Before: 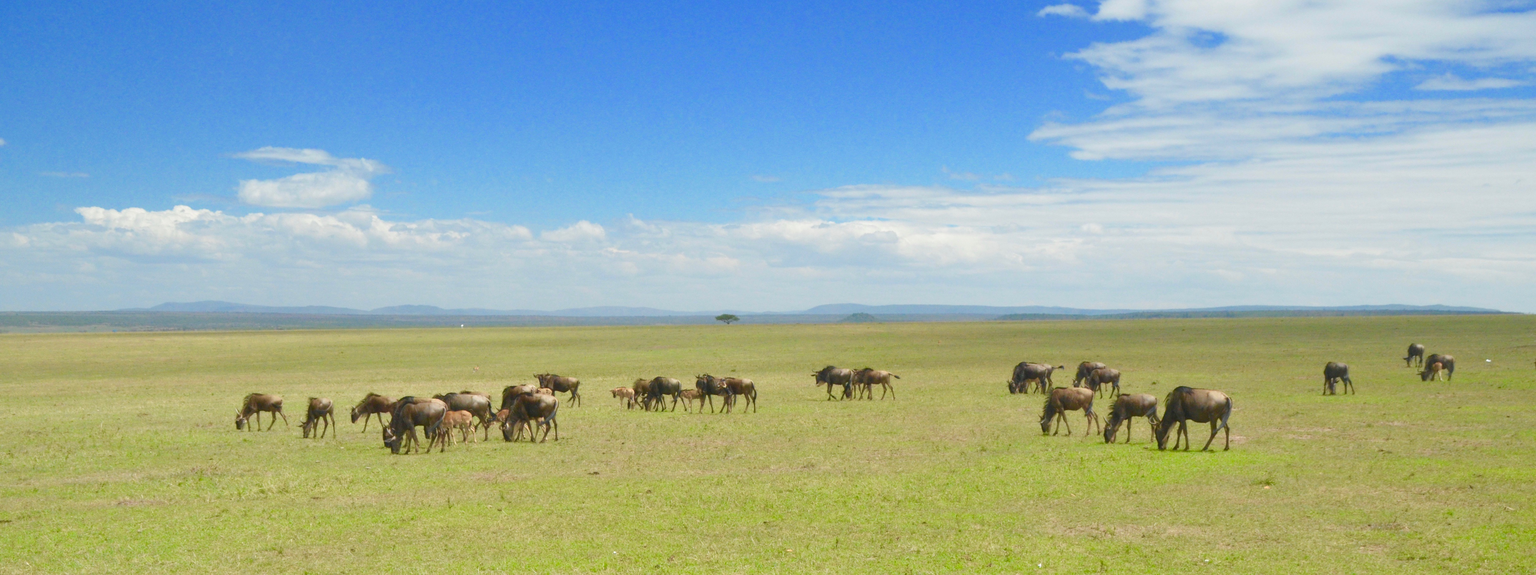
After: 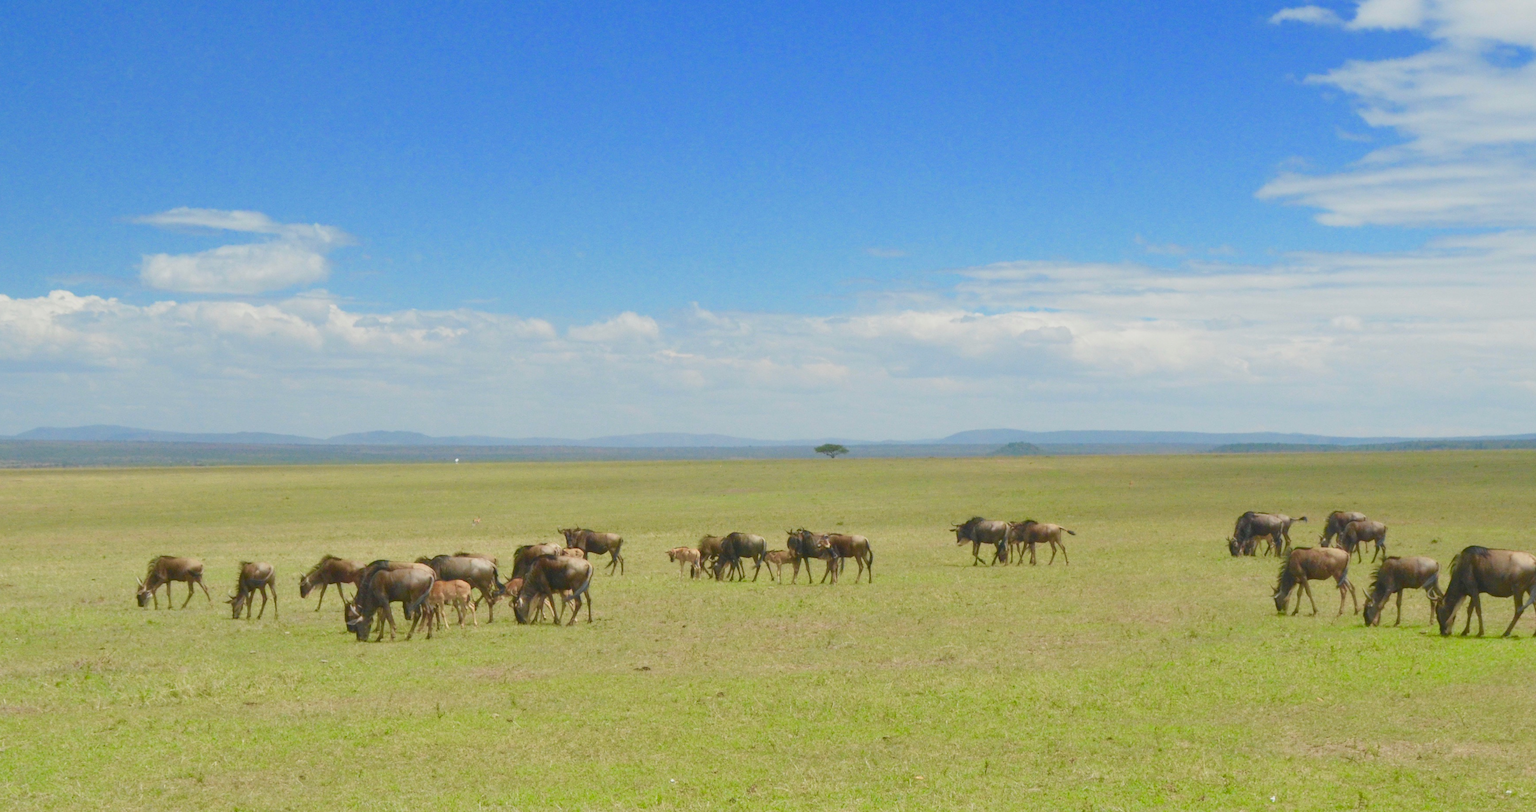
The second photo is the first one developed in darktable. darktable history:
crop and rotate: left 9.061%, right 20.142%
color balance rgb: contrast -10%
exposure: exposure -0.05 EV
